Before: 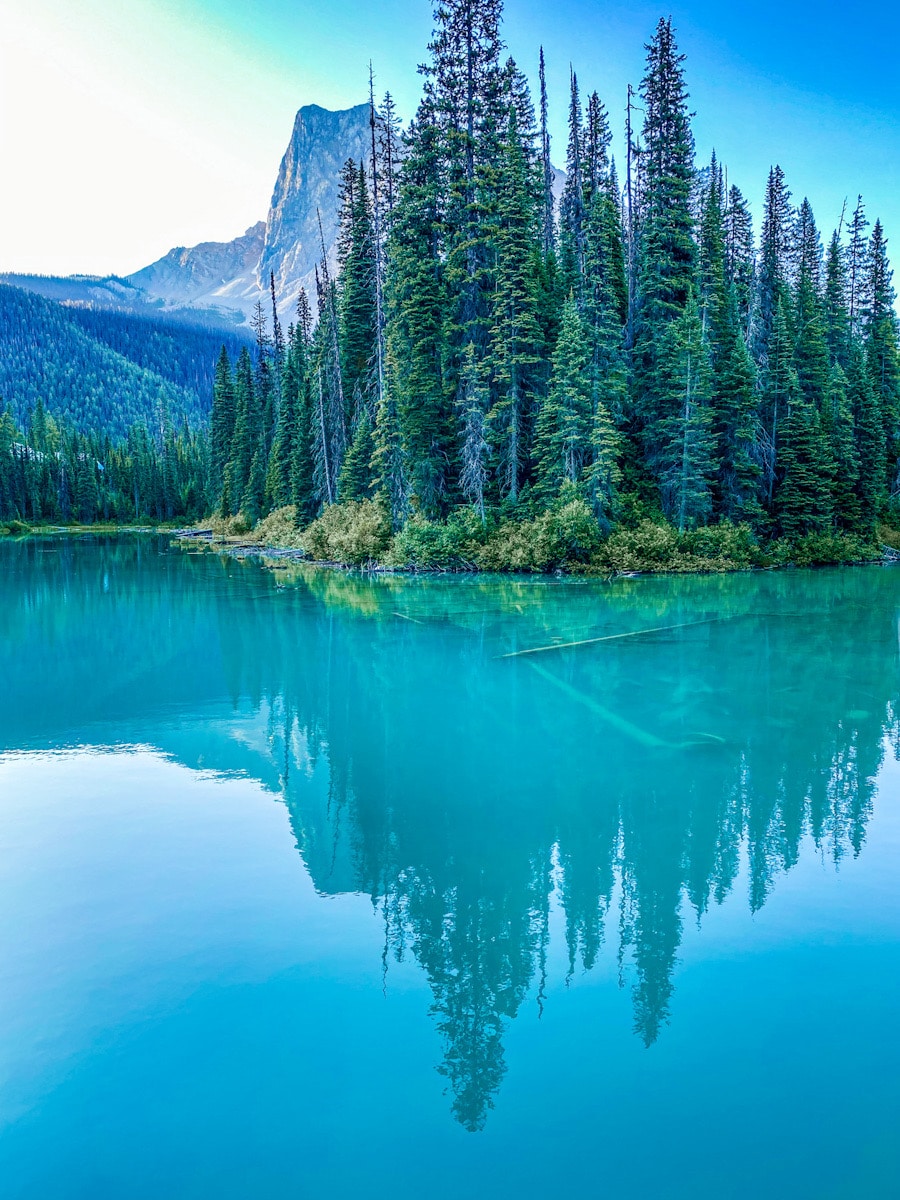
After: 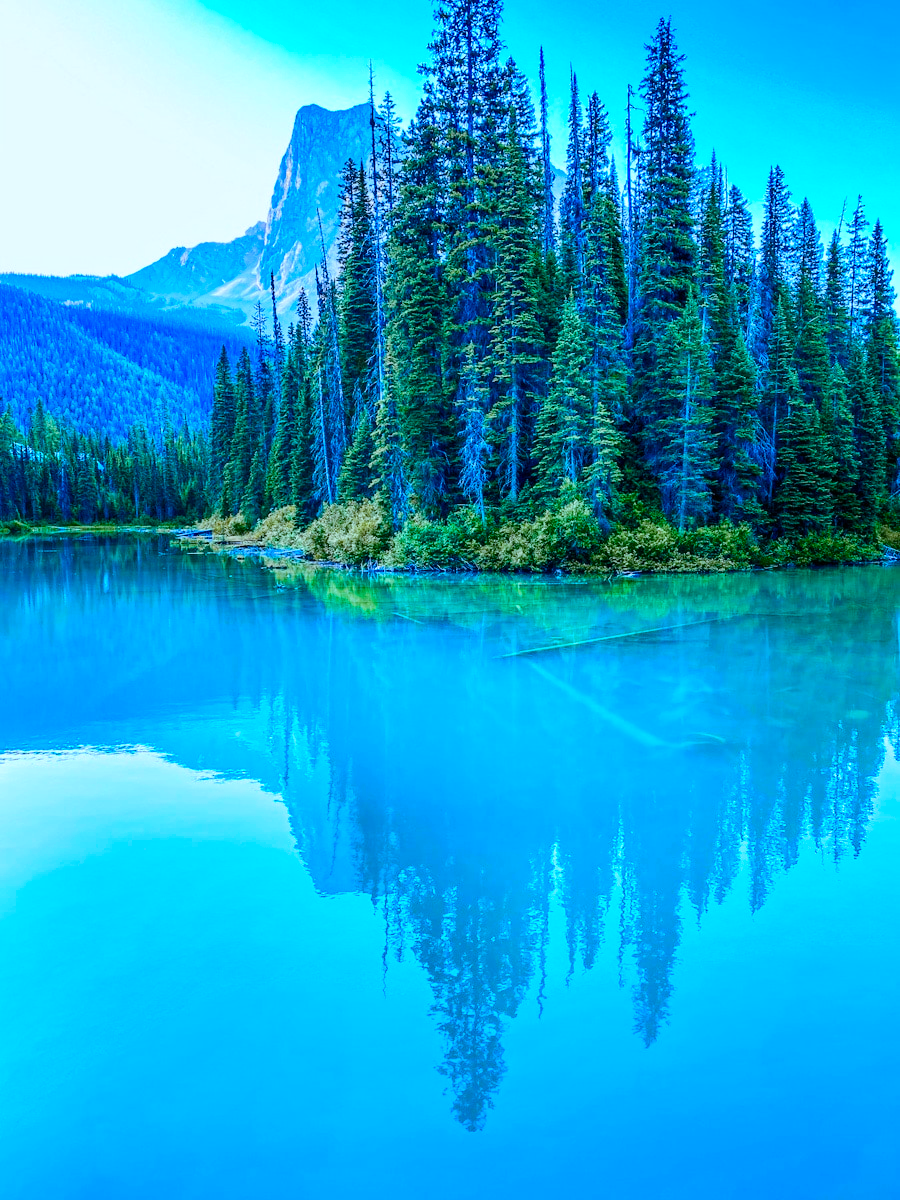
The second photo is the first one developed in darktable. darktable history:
tone curve: curves: ch0 [(0, 0) (0.037, 0.025) (0.131, 0.093) (0.275, 0.256) (0.476, 0.517) (0.607, 0.667) (0.691, 0.745) (0.789, 0.836) (0.911, 0.925) (0.997, 0.995)]; ch1 [(0, 0) (0.301, 0.3) (0.444, 0.45) (0.493, 0.495) (0.507, 0.503) (0.534, 0.533) (0.582, 0.58) (0.658, 0.693) (0.746, 0.77) (1, 1)]; ch2 [(0, 0) (0.246, 0.233) (0.36, 0.352) (0.415, 0.418) (0.476, 0.492) (0.502, 0.504) (0.525, 0.518) (0.539, 0.544) (0.586, 0.602) (0.634, 0.651) (0.706, 0.727) (0.853, 0.852) (1, 0.951)], color space Lab, independent channels, preserve colors none
color contrast: green-magenta contrast 1.55, blue-yellow contrast 1.83
white balance: red 0.924, blue 1.095
